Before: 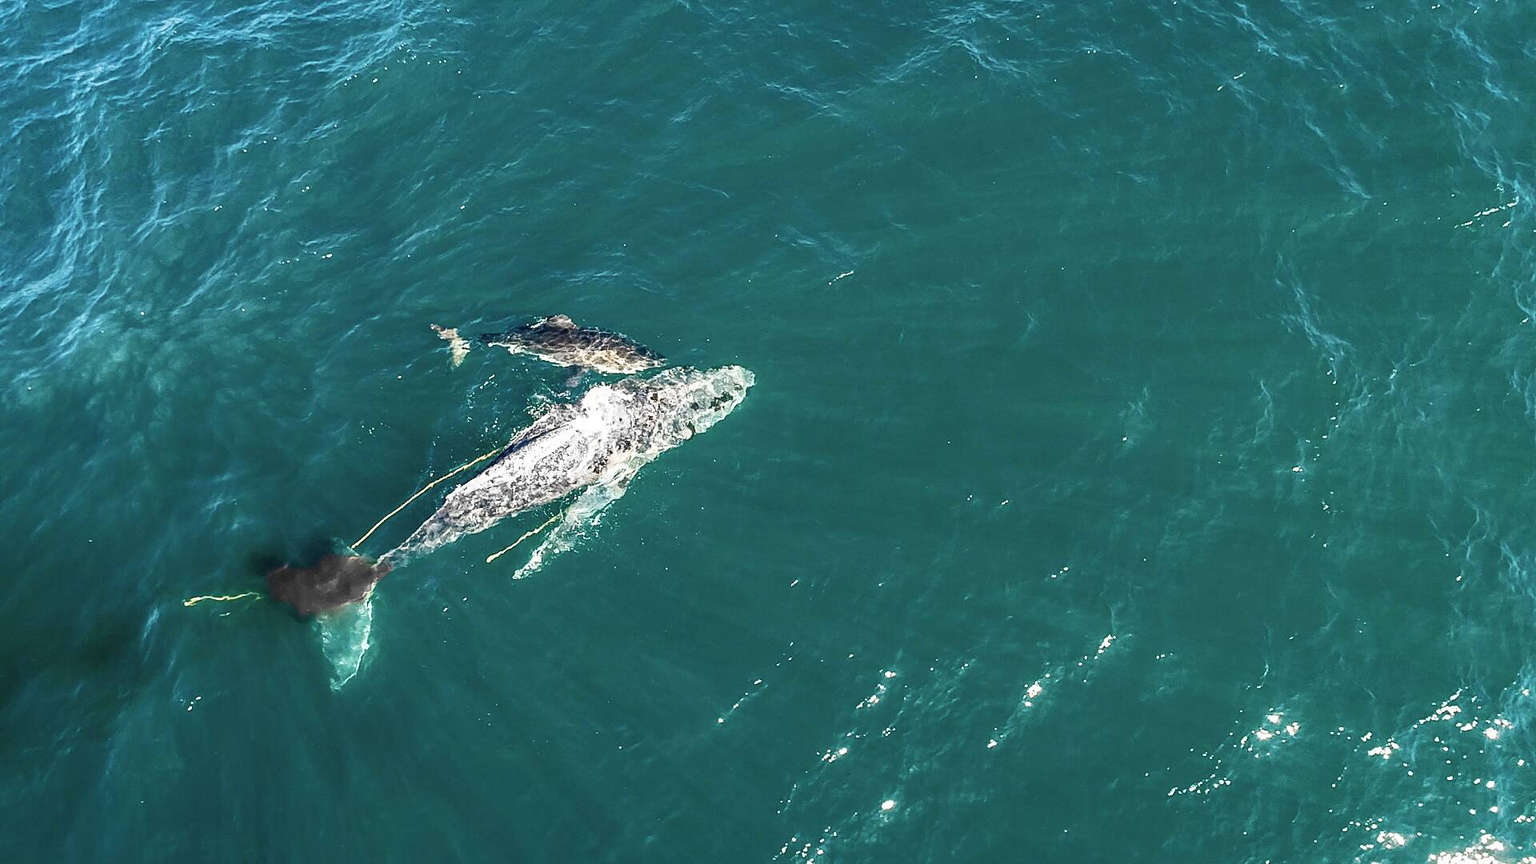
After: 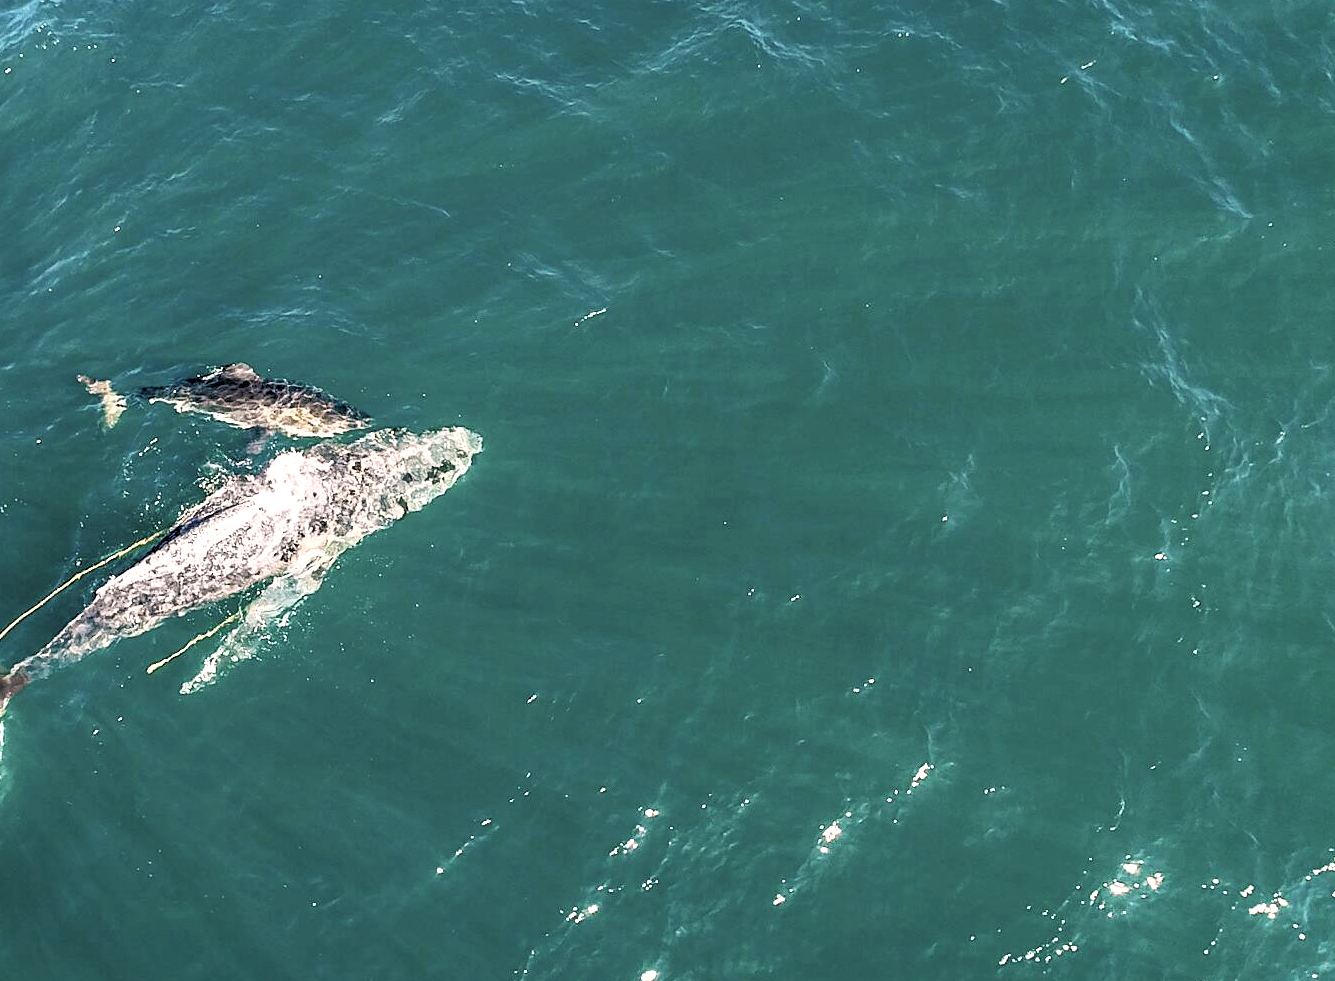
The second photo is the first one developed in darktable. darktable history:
crop and rotate: left 24.034%, top 2.838%, right 6.406%, bottom 6.299%
color correction: highlights a* 7.34, highlights b* 4.37
rgb levels: levels [[0.013, 0.434, 0.89], [0, 0.5, 1], [0, 0.5, 1]]
